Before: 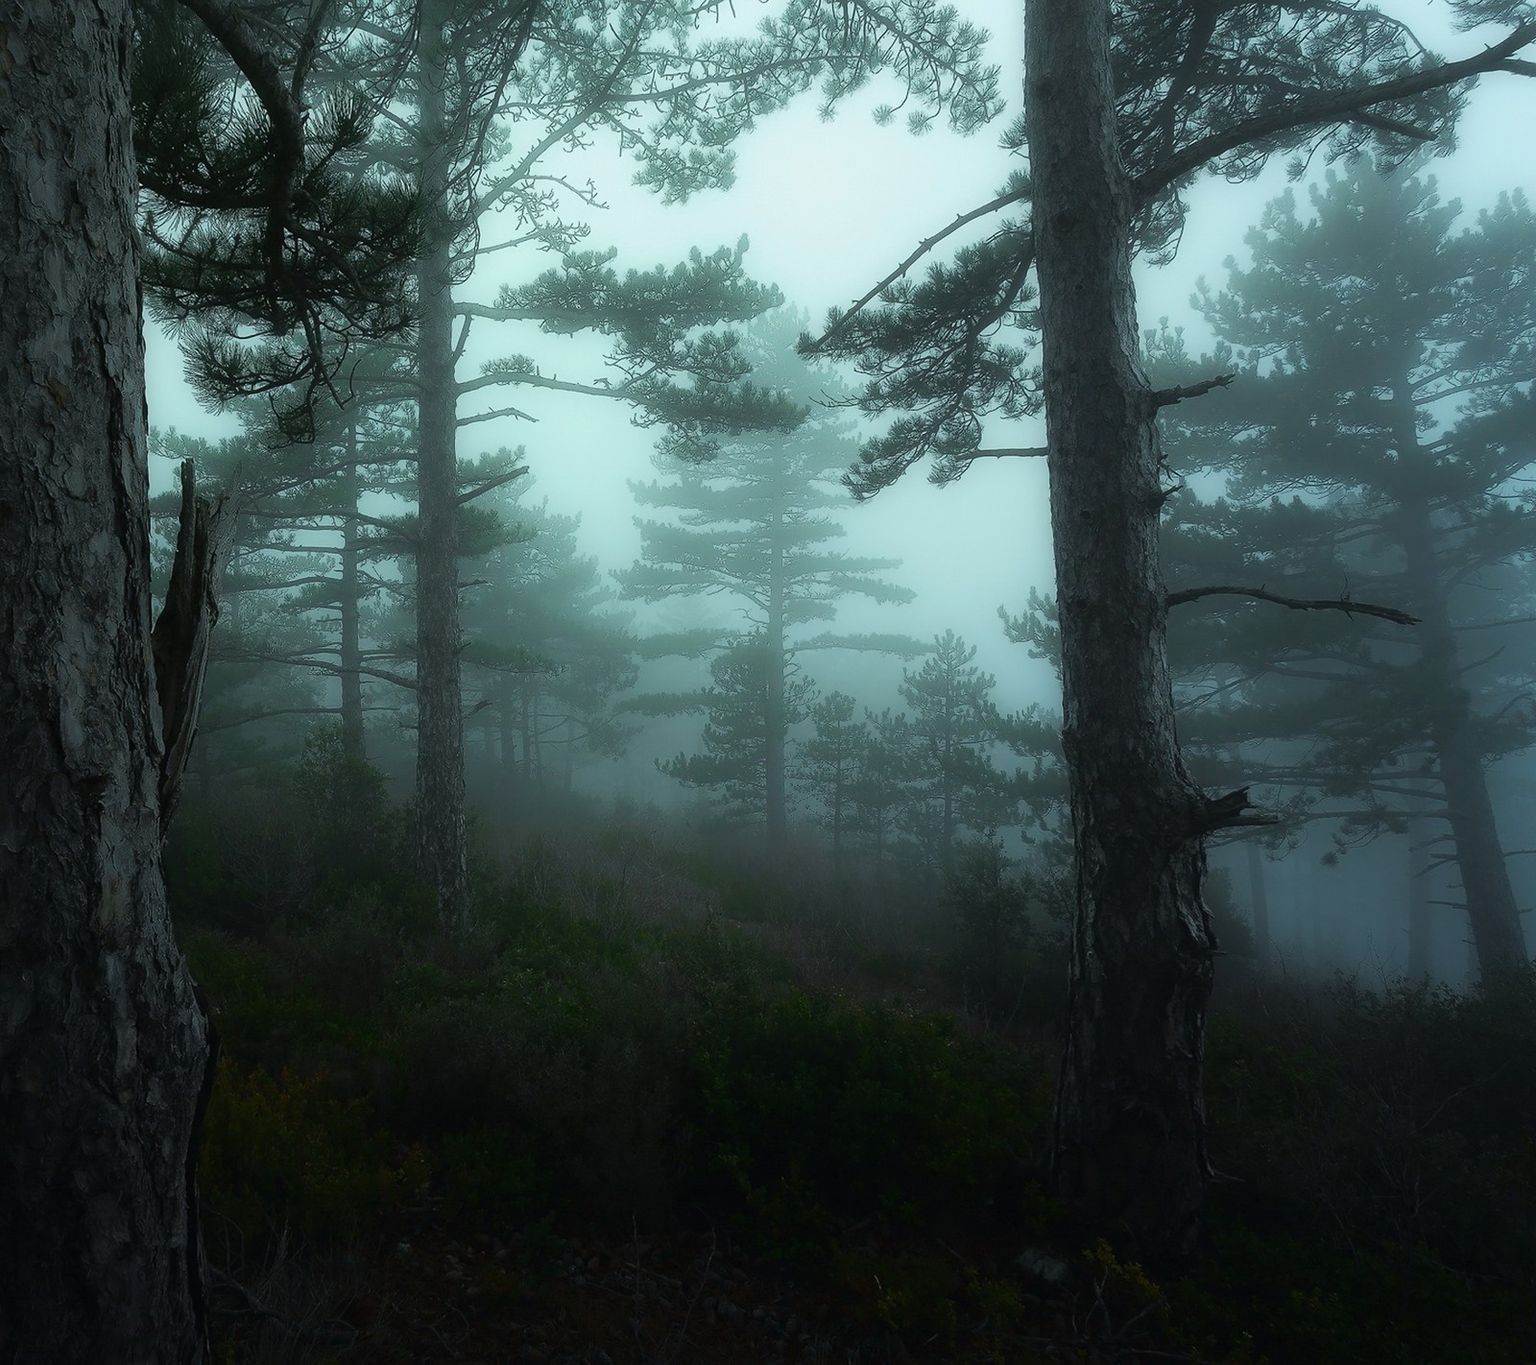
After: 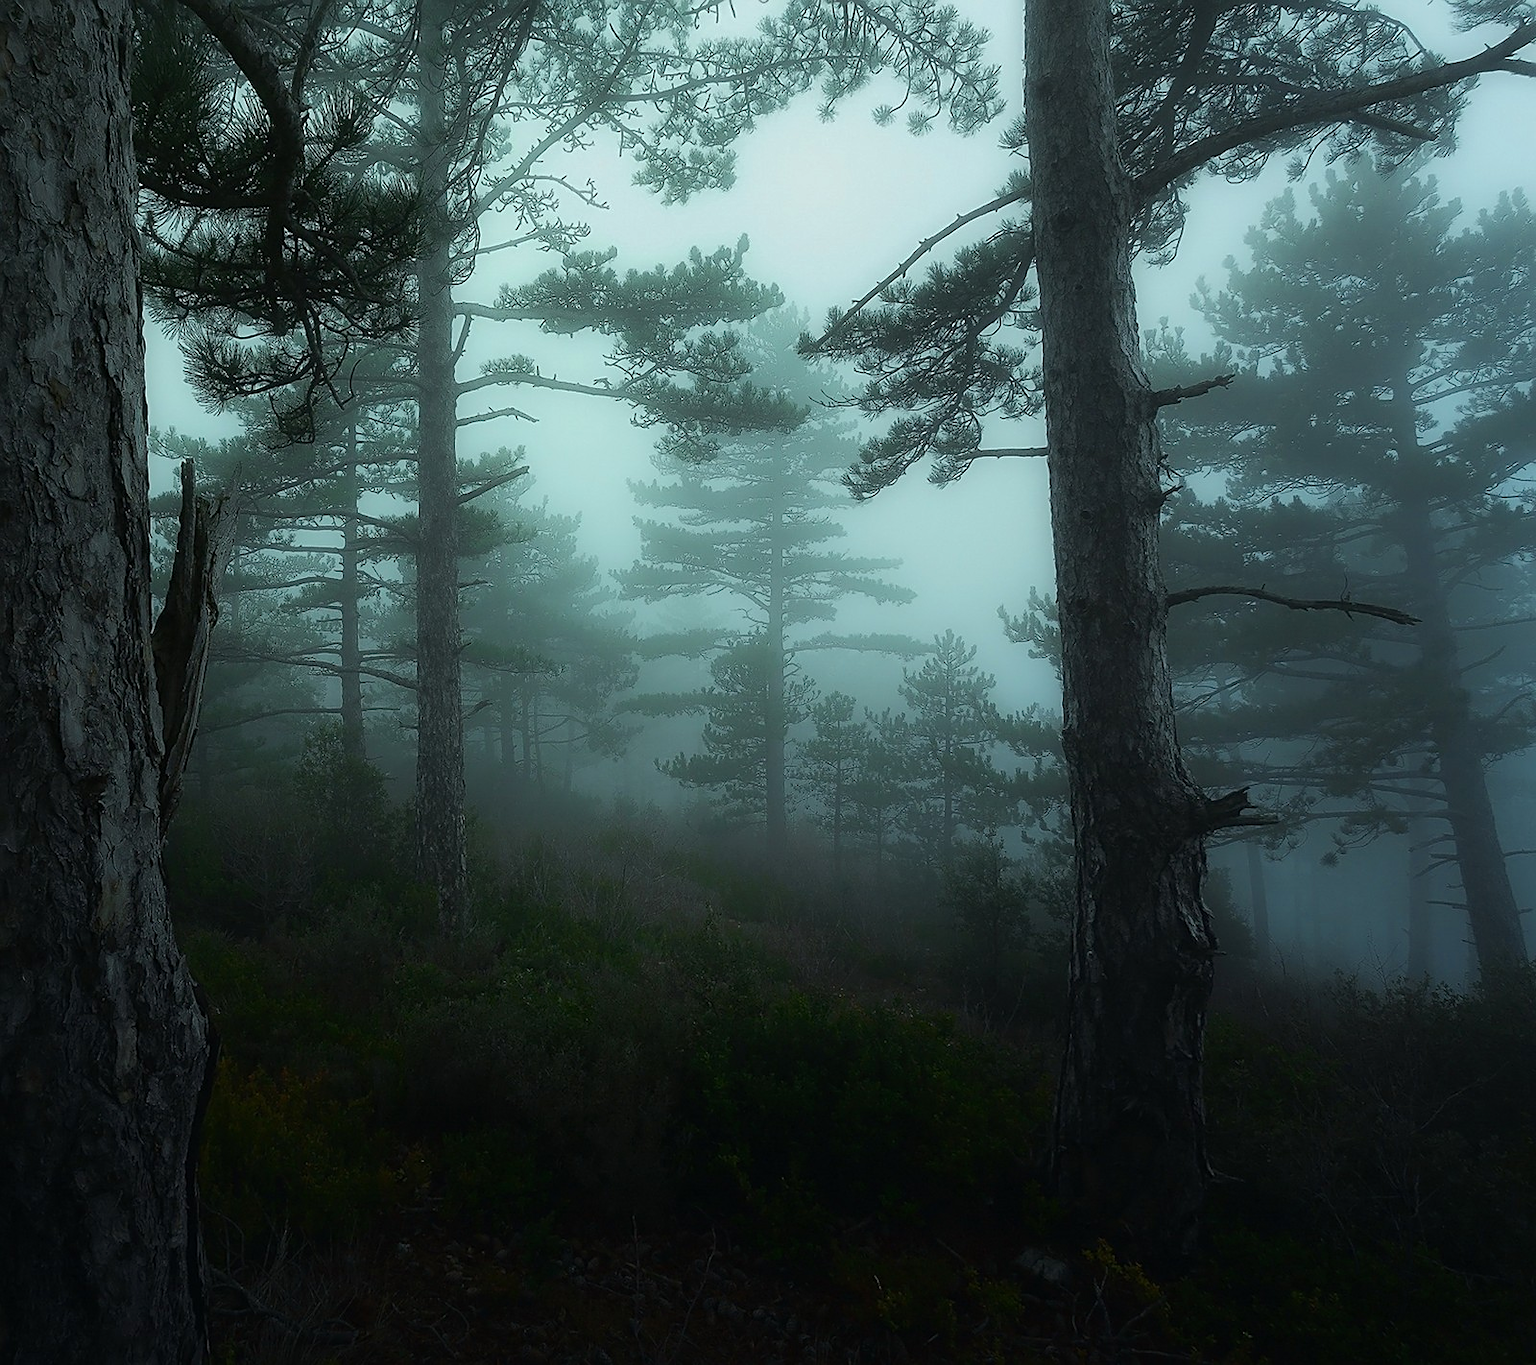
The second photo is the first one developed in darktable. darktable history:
color zones: curves: ch0 [(0, 0.5) (0.143, 0.5) (0.286, 0.5) (0.429, 0.5) (0.62, 0.489) (0.714, 0.445) (0.844, 0.496) (1, 0.5)]; ch1 [(0, 0.5) (0.143, 0.5) (0.286, 0.5) (0.429, 0.5) (0.571, 0.5) (0.714, 0.523) (0.857, 0.5) (1, 0.5)]
sharpen: on, module defaults
shadows and highlights: shadows -20.62, white point adjustment -2.19, highlights -35.19
